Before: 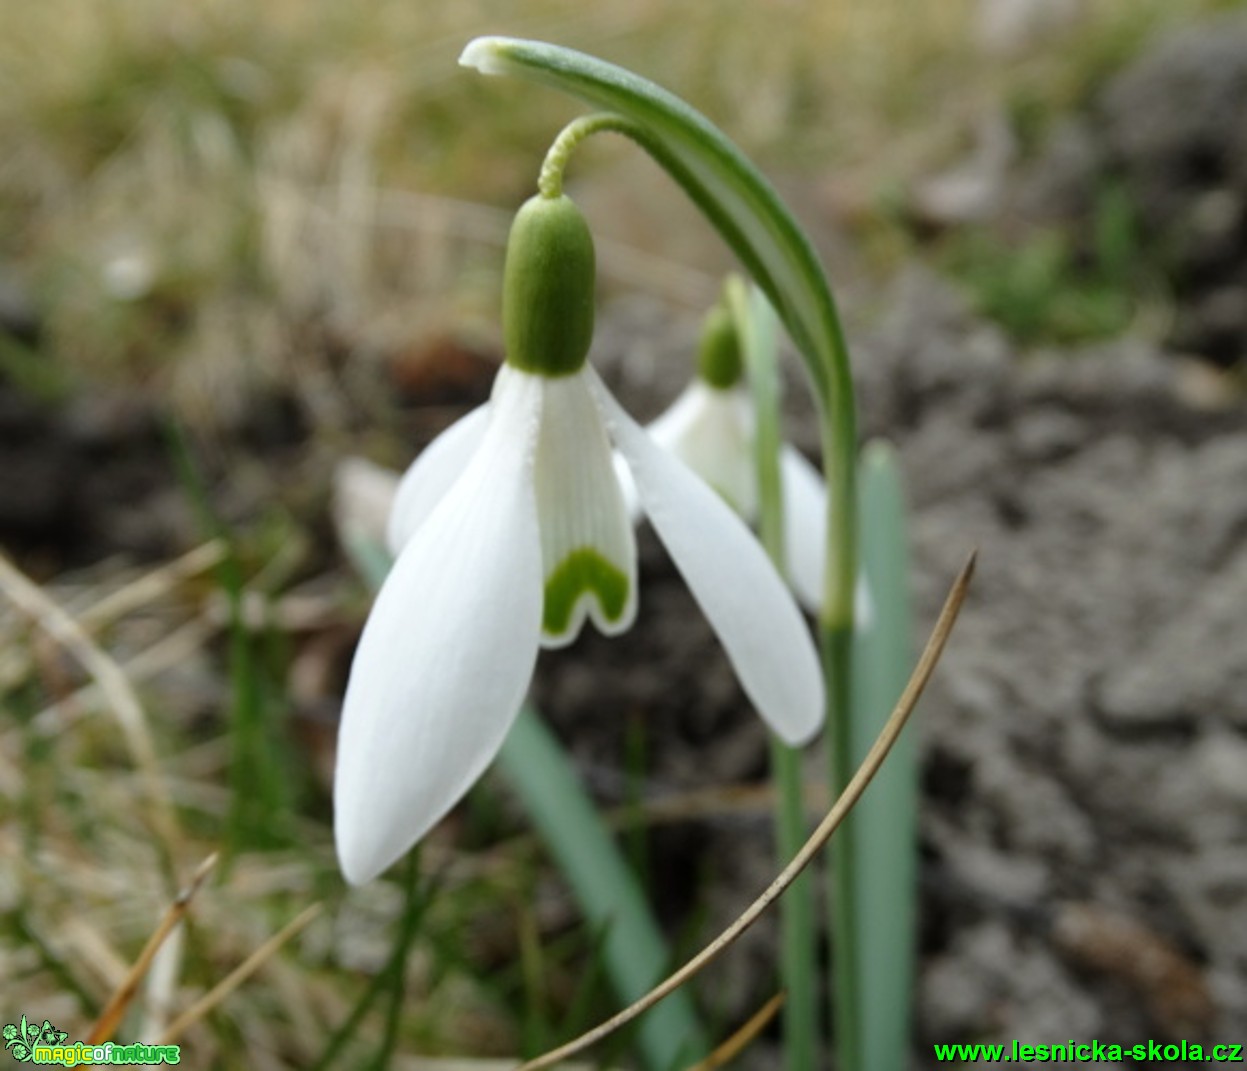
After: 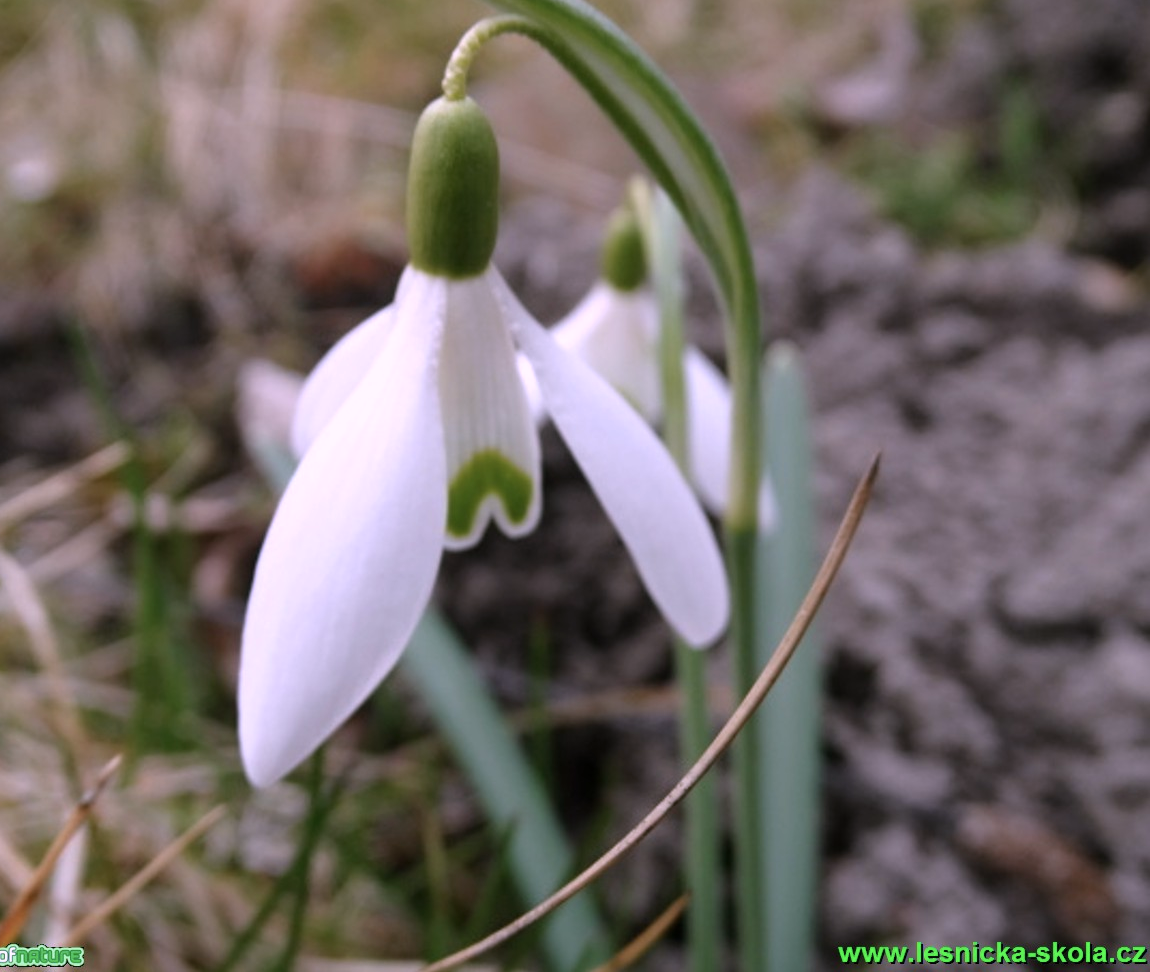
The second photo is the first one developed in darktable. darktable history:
color correction: highlights a* 15.87, highlights b* -20.05
crop and rotate: left 7.77%, top 9.235%
